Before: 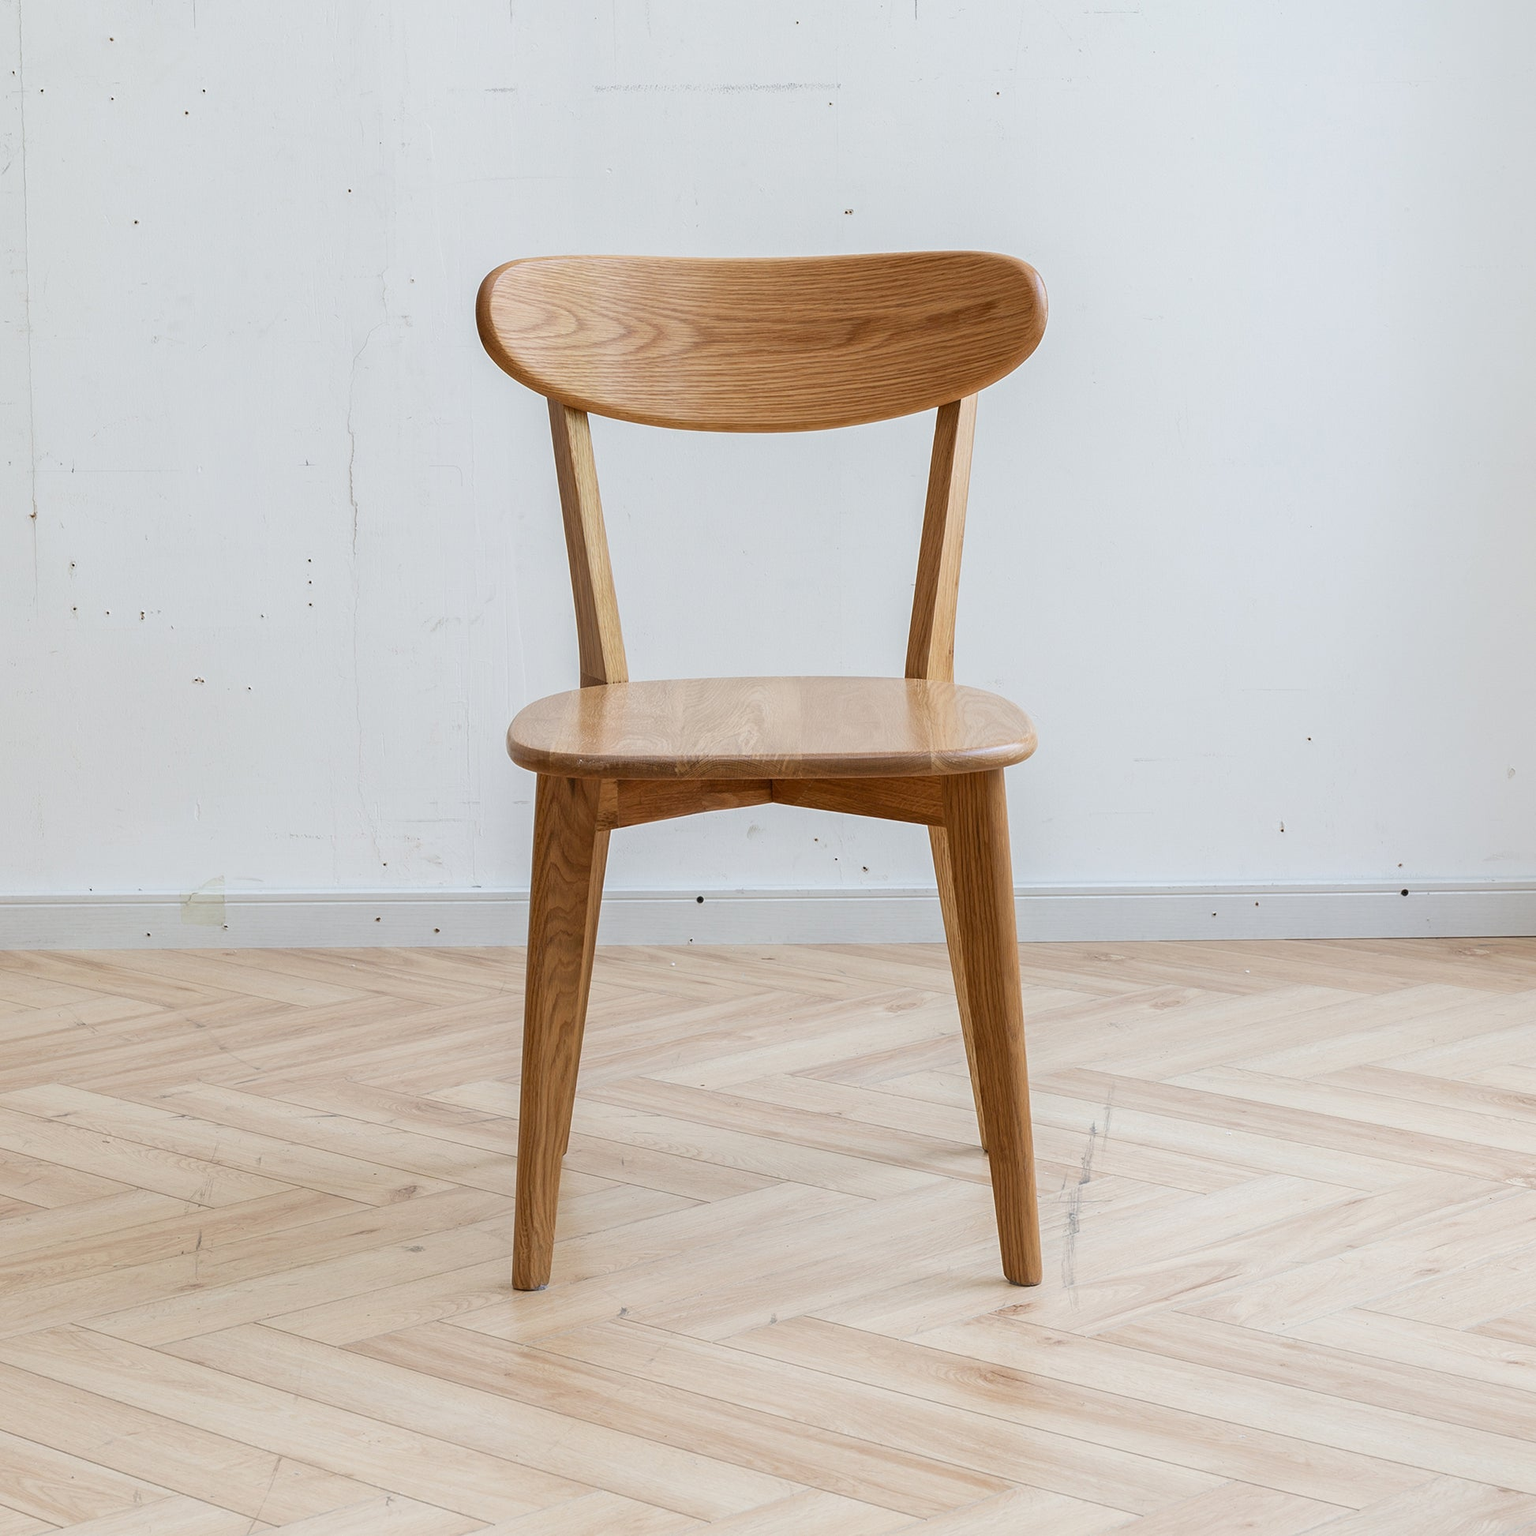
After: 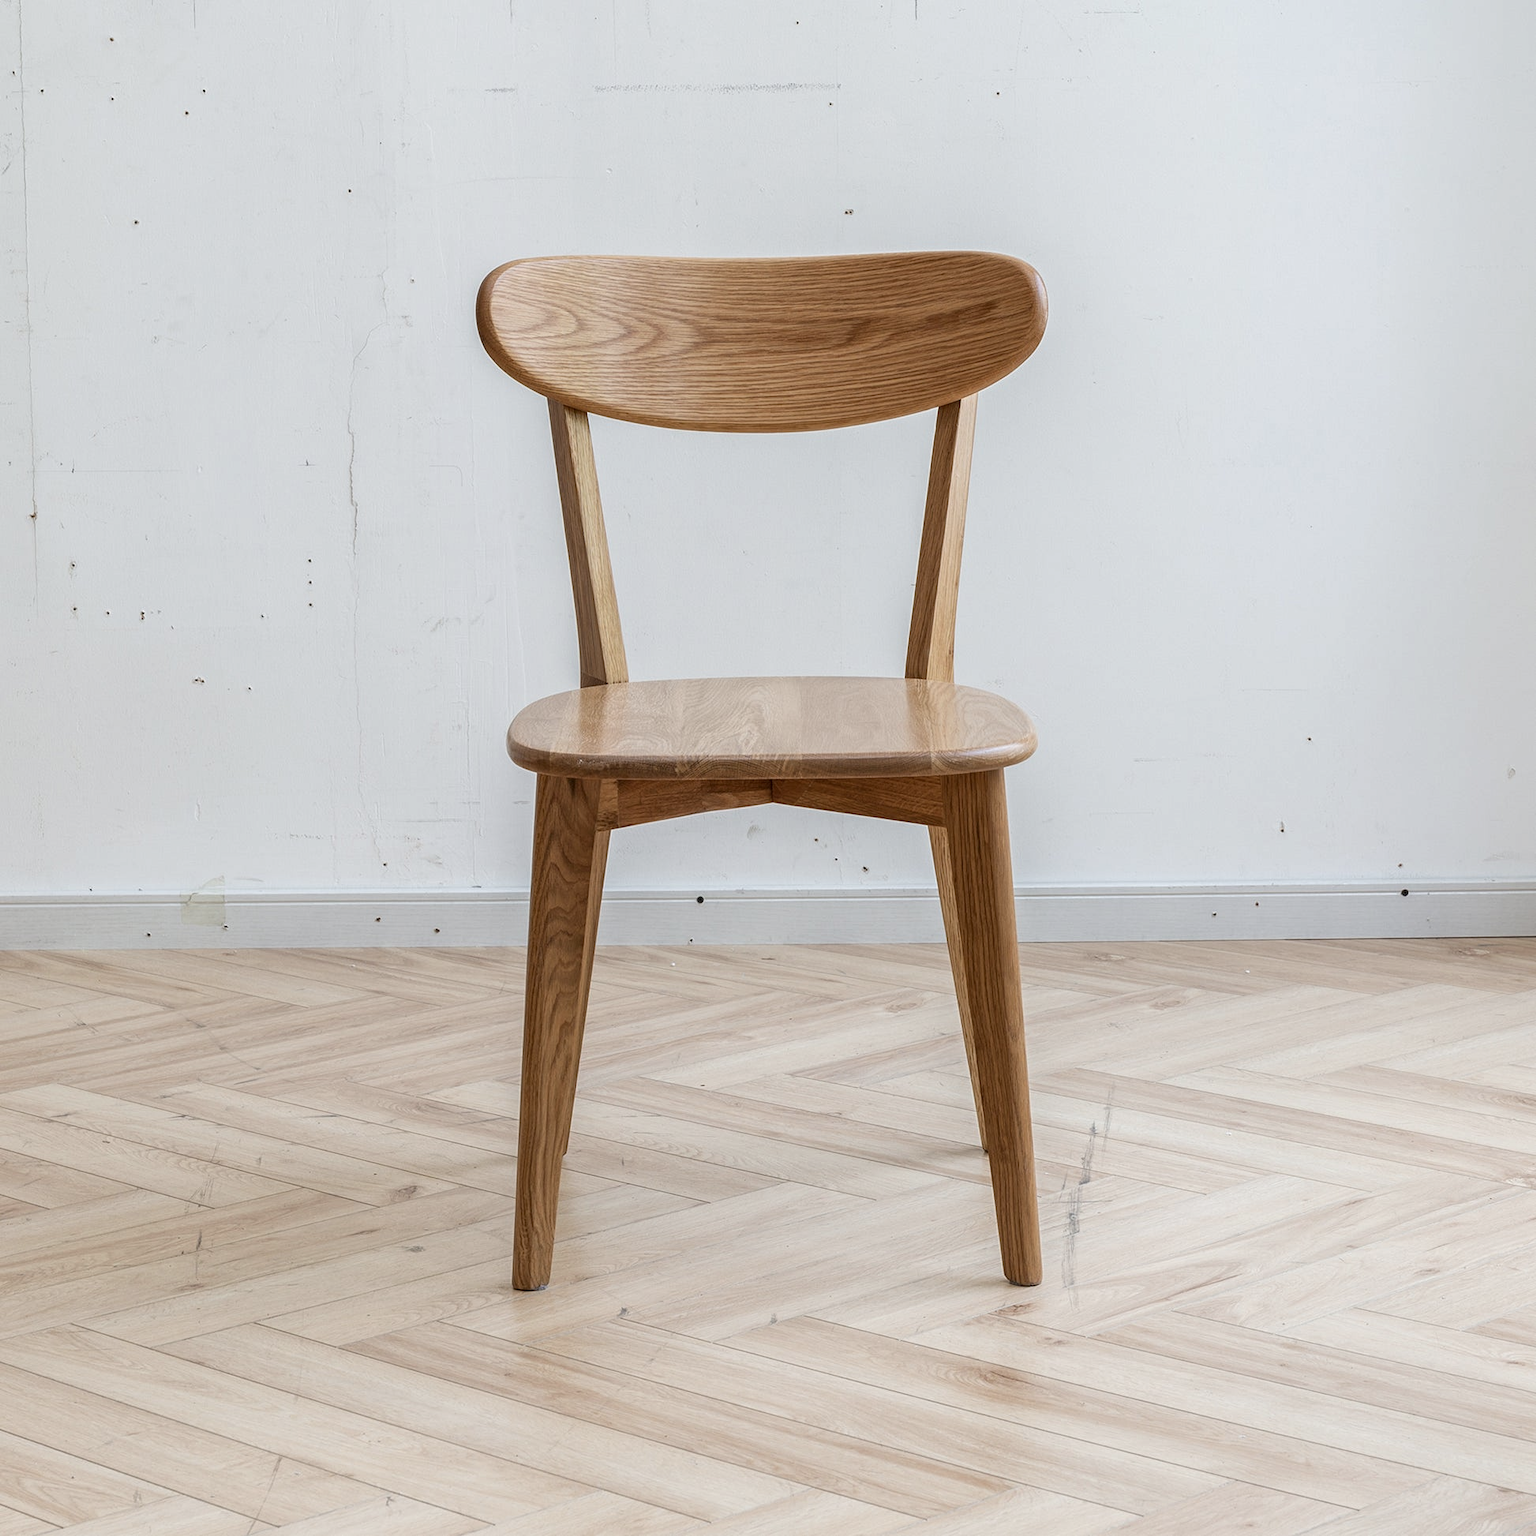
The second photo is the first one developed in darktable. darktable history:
local contrast: on, module defaults
contrast brightness saturation: saturation -0.16
